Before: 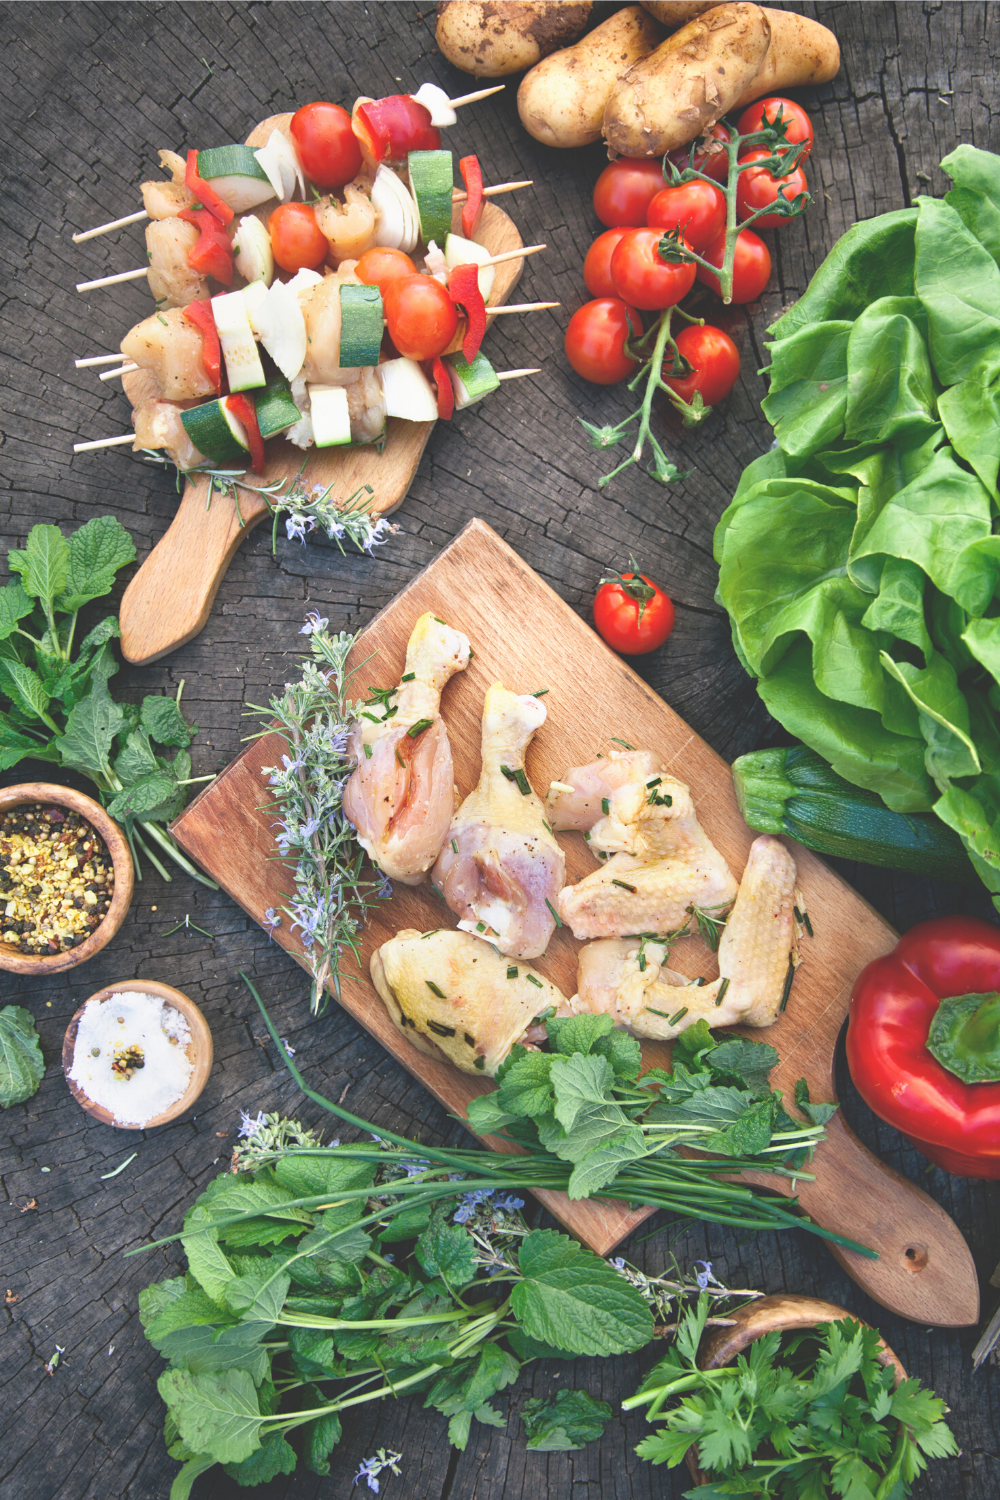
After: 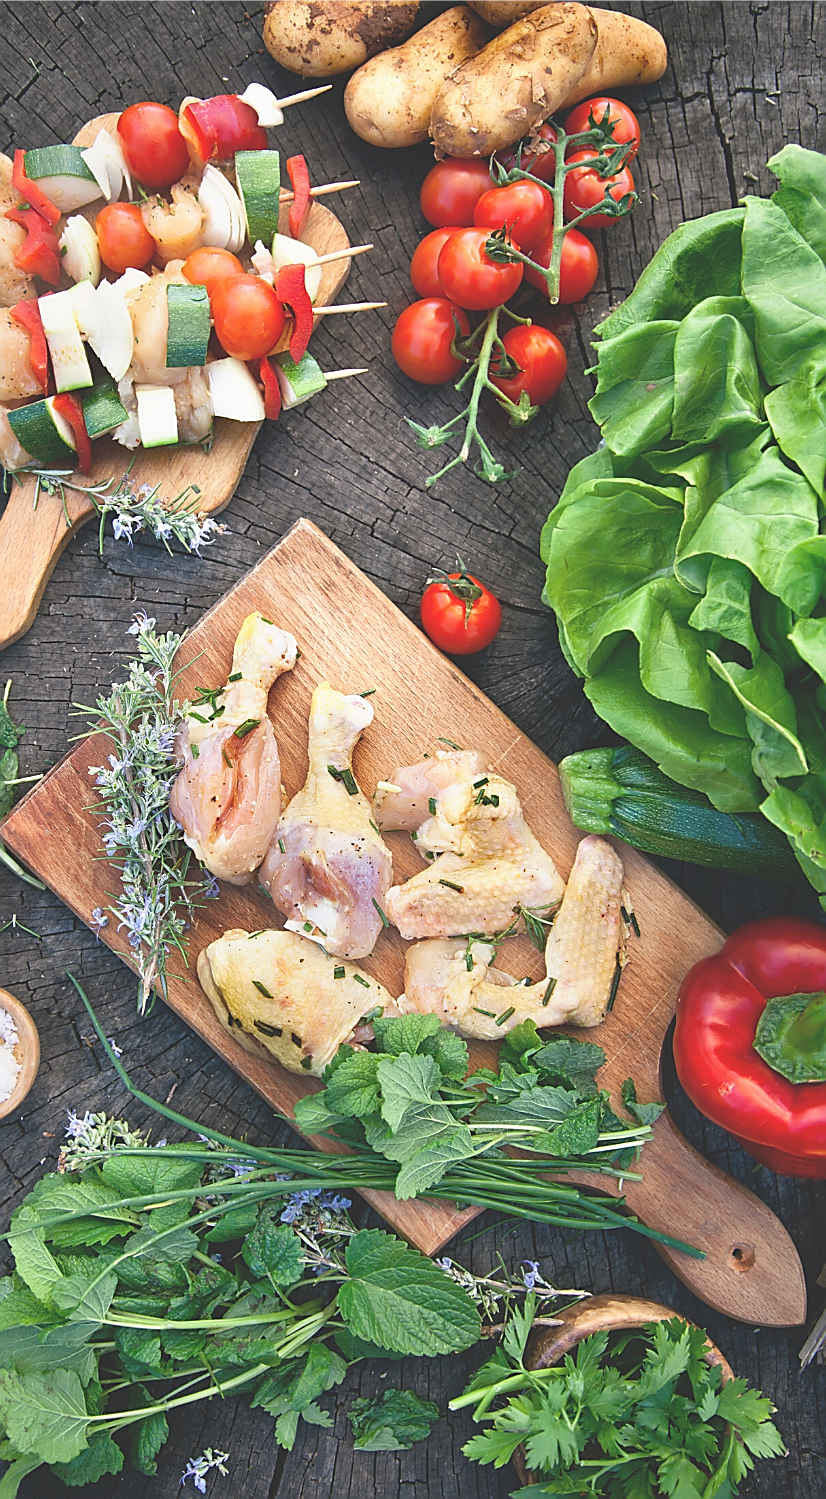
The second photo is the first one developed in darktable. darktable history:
crop: left 17.313%, bottom 0.024%
sharpen: radius 1.357, amount 1.264, threshold 0.653
